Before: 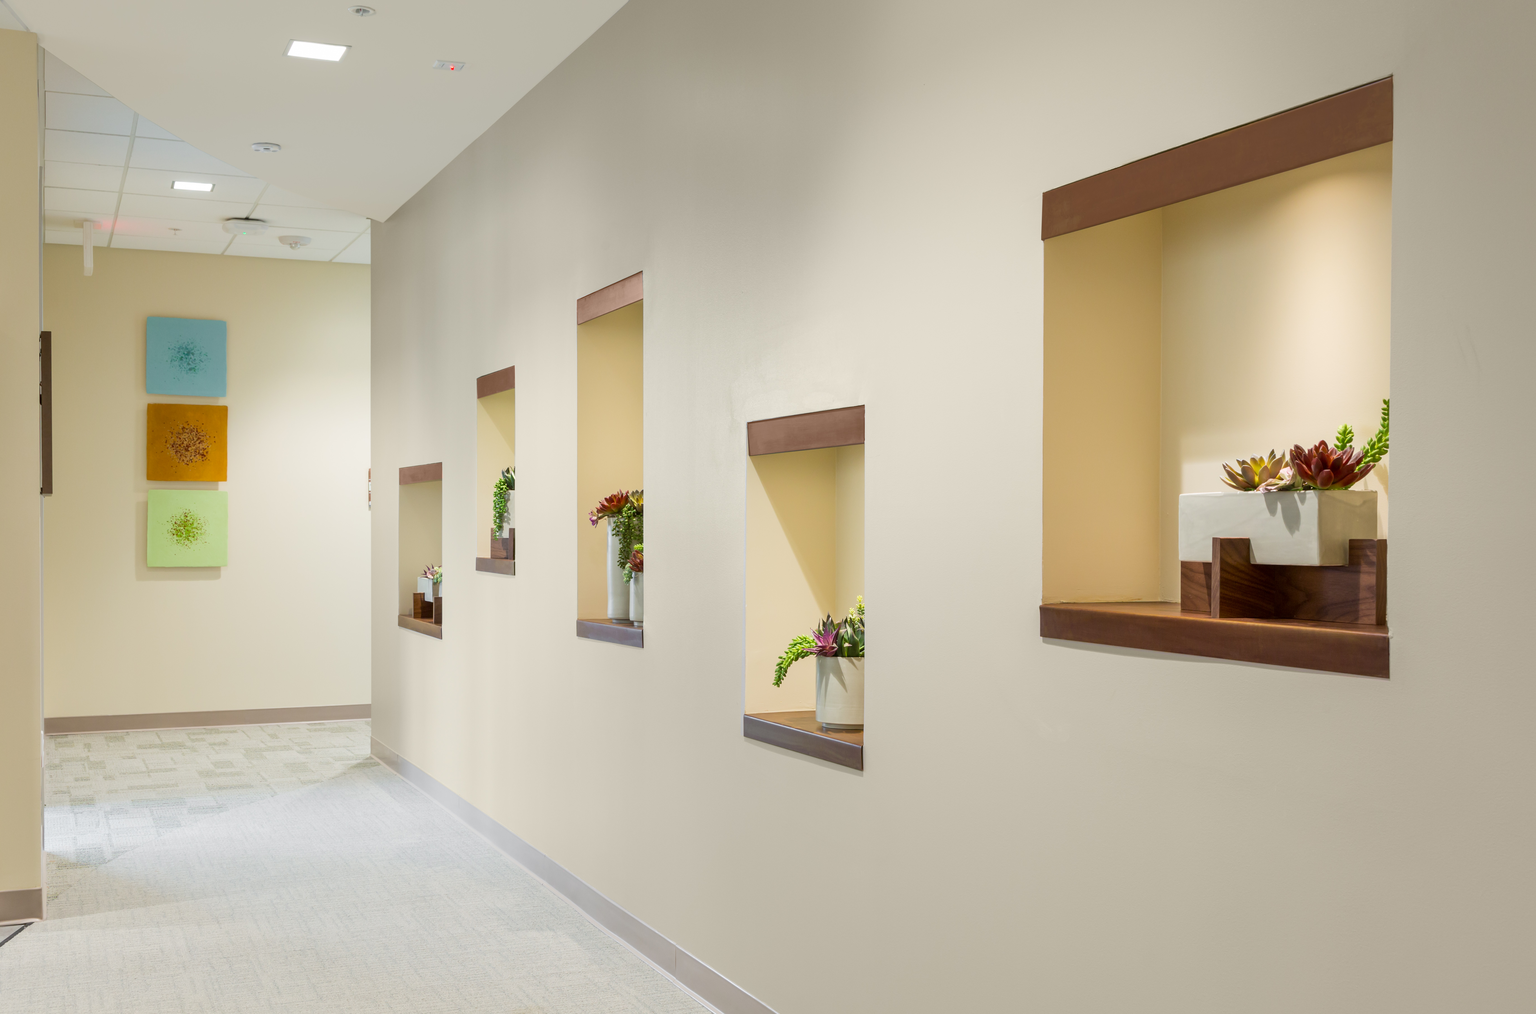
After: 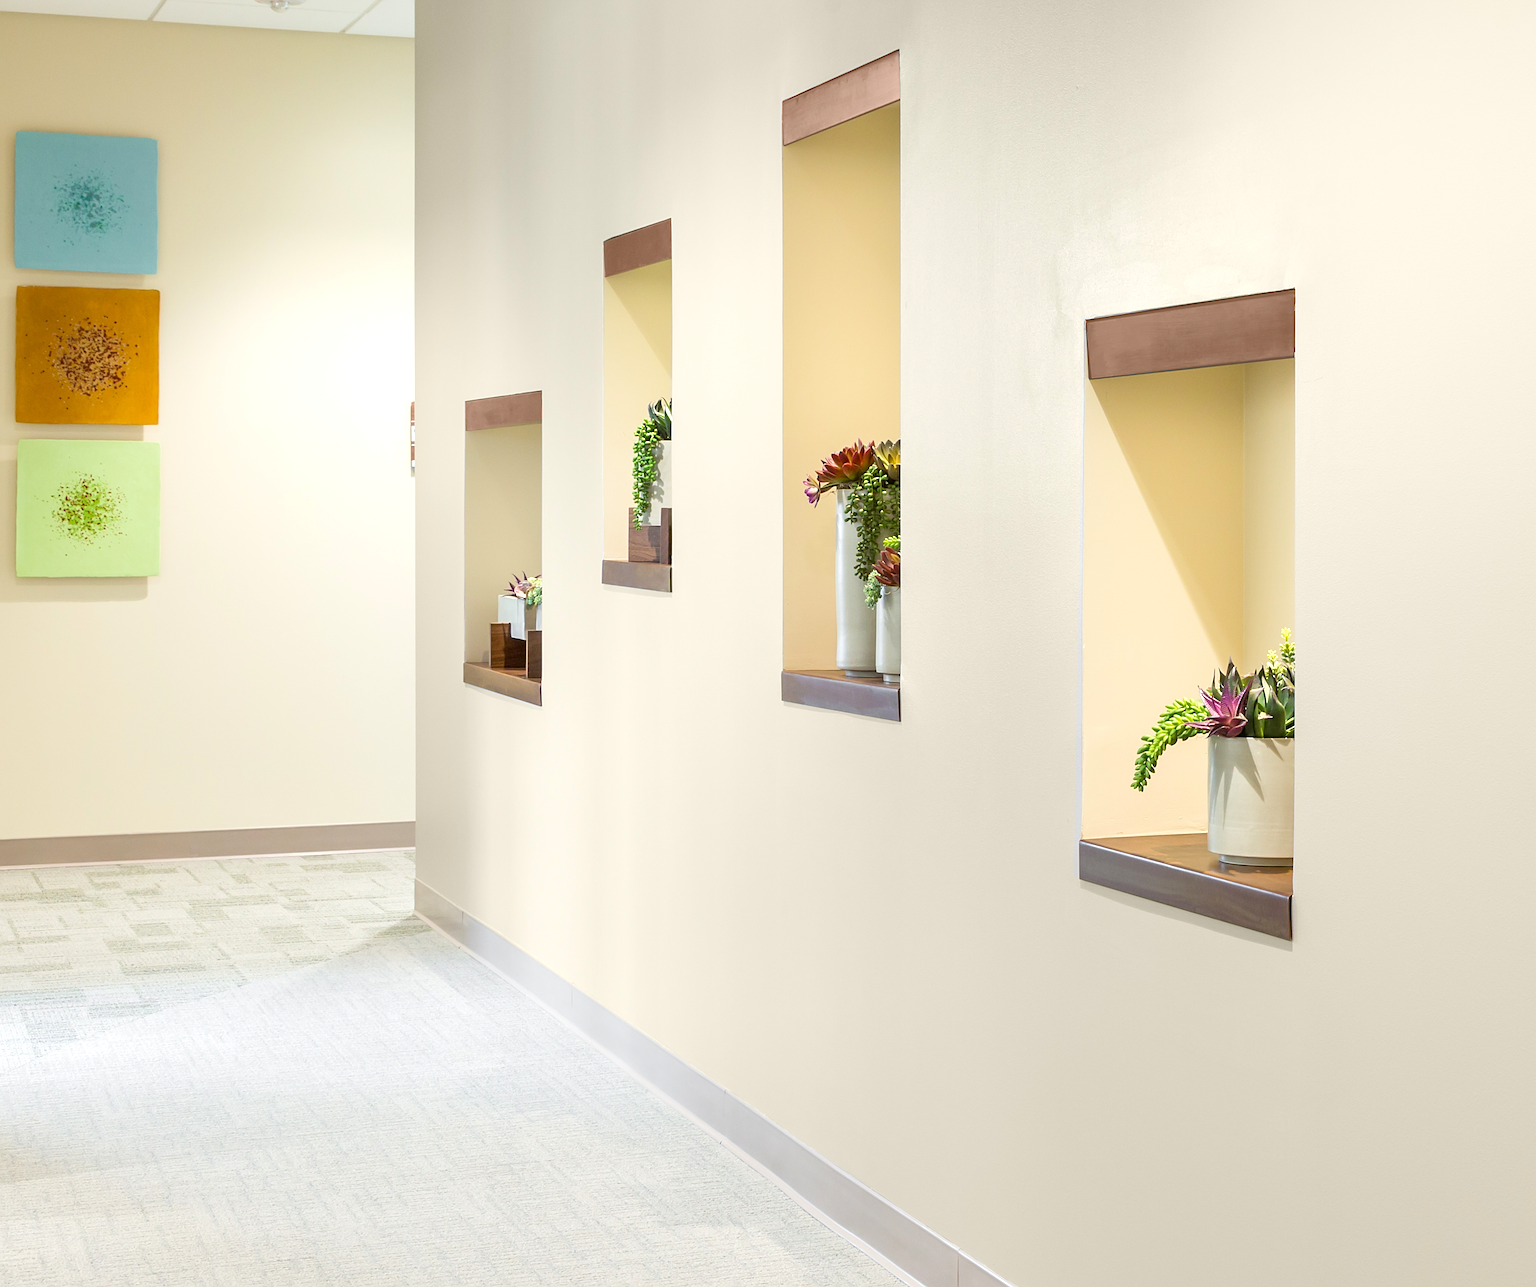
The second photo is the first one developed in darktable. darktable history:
tone equalizer: -8 EV -0.41 EV, -7 EV -0.373 EV, -6 EV -0.37 EV, -5 EV -0.226 EV, -3 EV 0.241 EV, -2 EV 0.334 EV, -1 EV 0.414 EV, +0 EV 0.392 EV
sharpen: amount 0.489
crop: left 8.998%, top 23.982%, right 34.886%, bottom 4.739%
